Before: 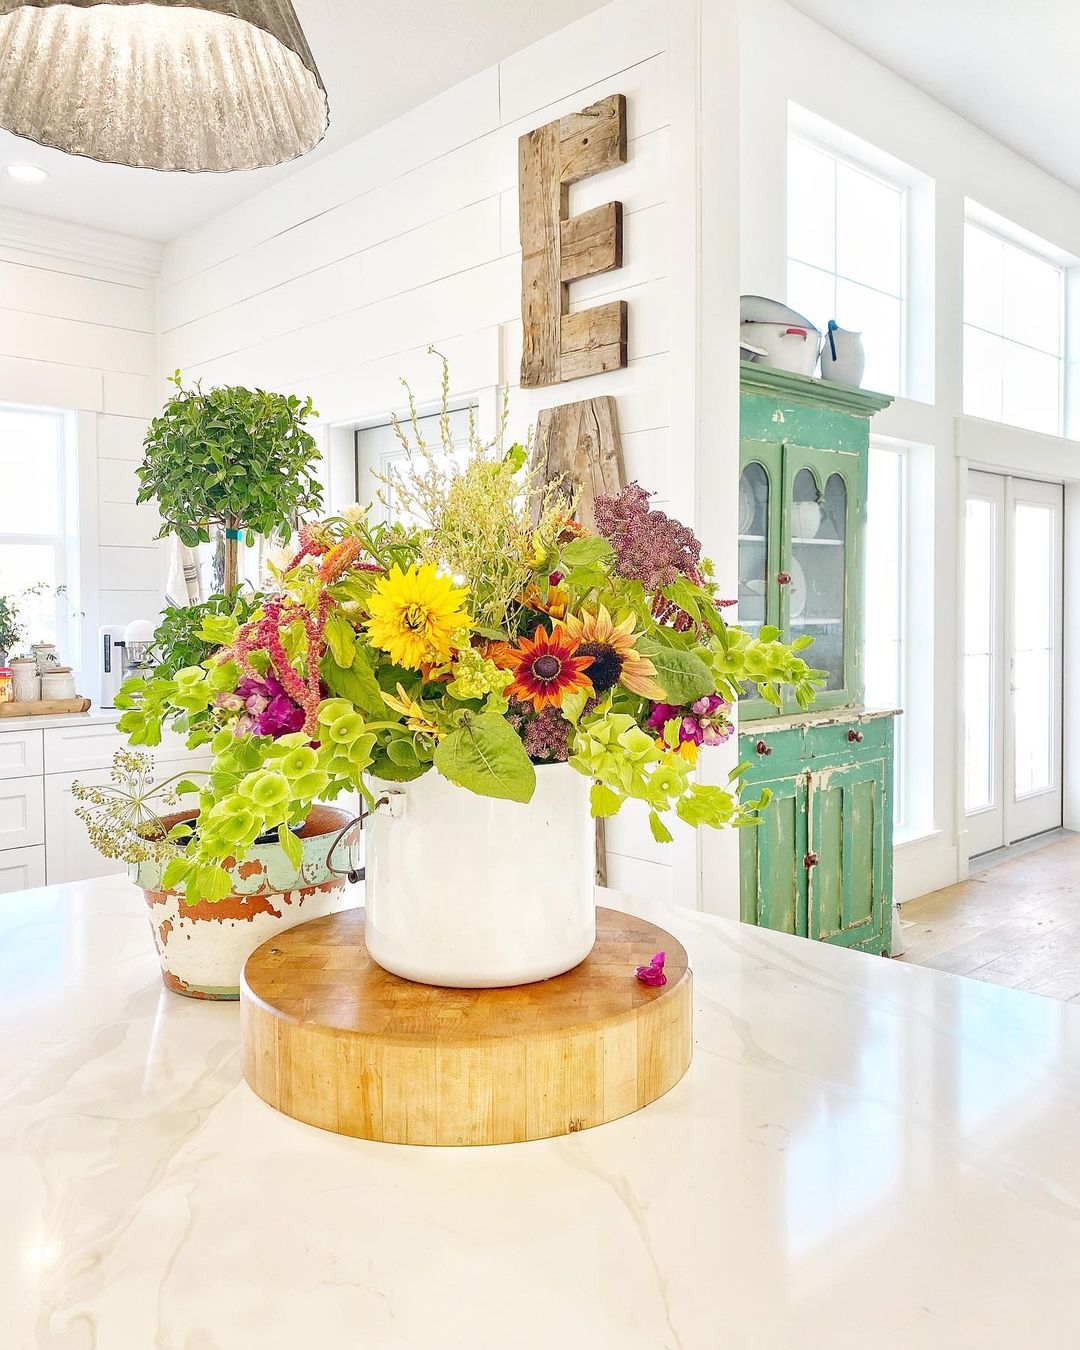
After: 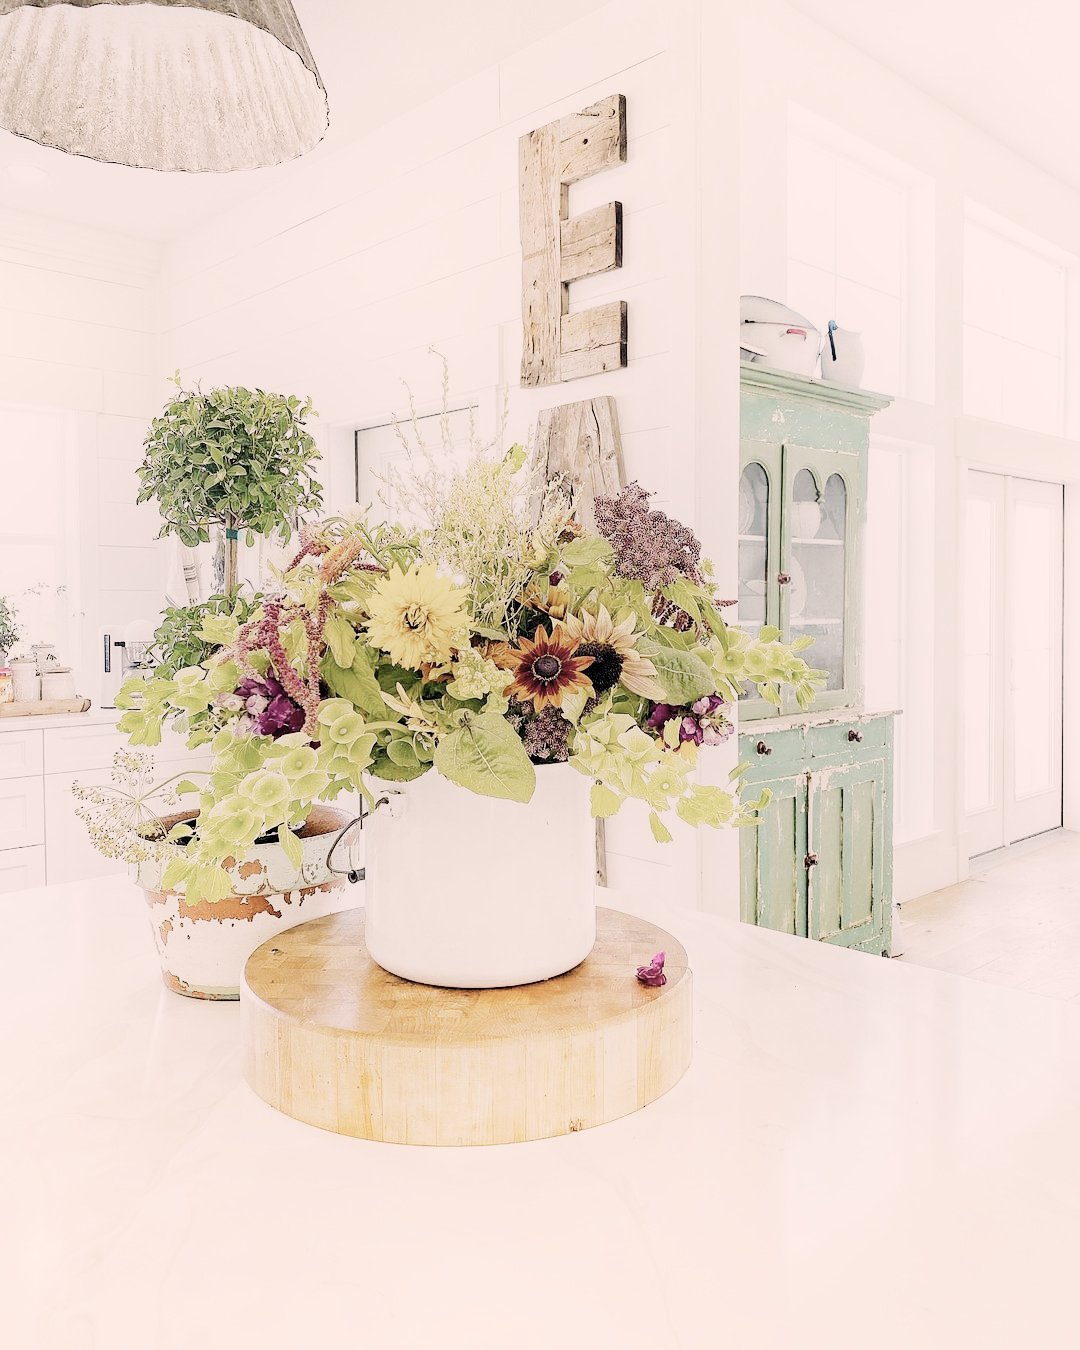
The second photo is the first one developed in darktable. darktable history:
color correction: highlights a* 5.81, highlights b* 4.69
shadows and highlights: shadows -39.17, highlights 62.9, soften with gaussian
tone equalizer: mask exposure compensation -0.501 EV
filmic rgb: black relative exposure -5.11 EV, white relative exposure 3.99 EV, hardness 2.89, contrast 1.297, highlights saturation mix -29.22%, preserve chrominance no, color science v5 (2021), contrast in shadows safe, contrast in highlights safe
